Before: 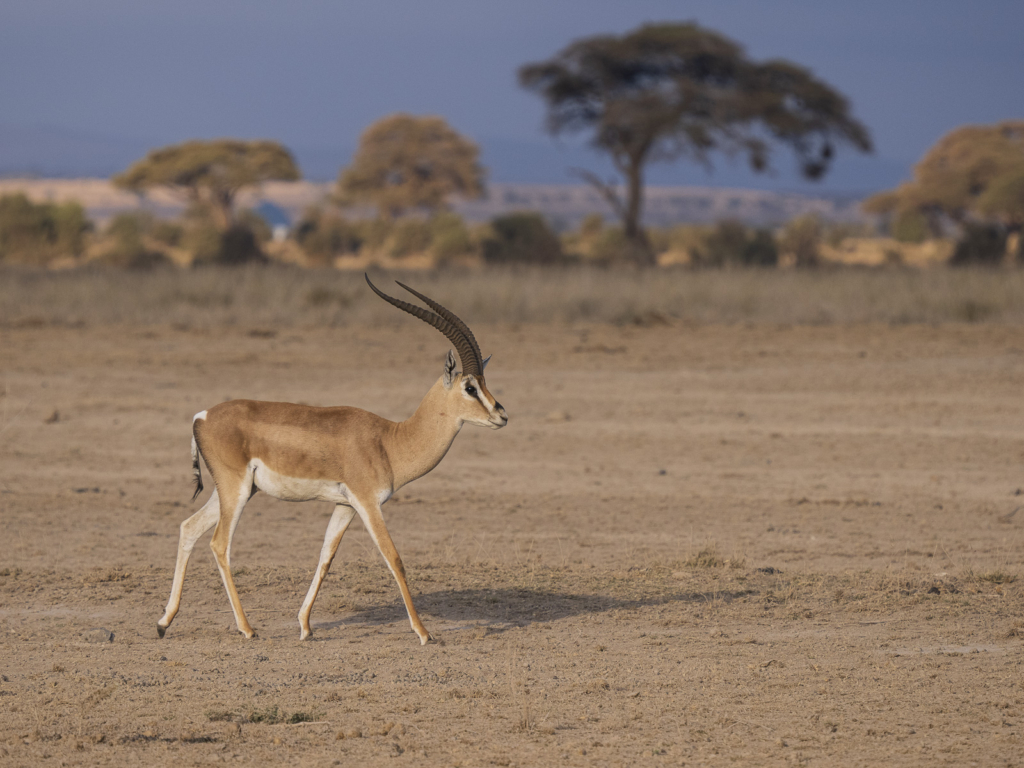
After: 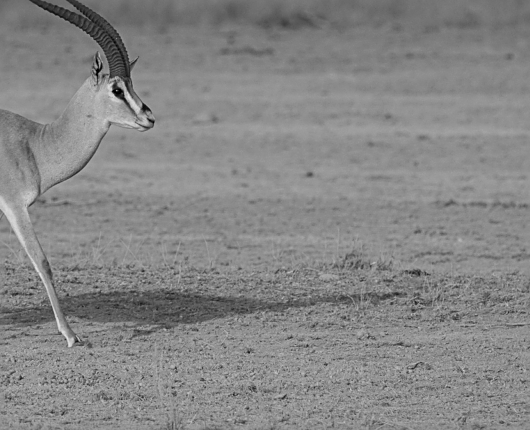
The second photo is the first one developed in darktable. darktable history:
crop: left 34.479%, top 38.822%, right 13.718%, bottom 5.172%
monochrome: on, module defaults
sharpen: on, module defaults
